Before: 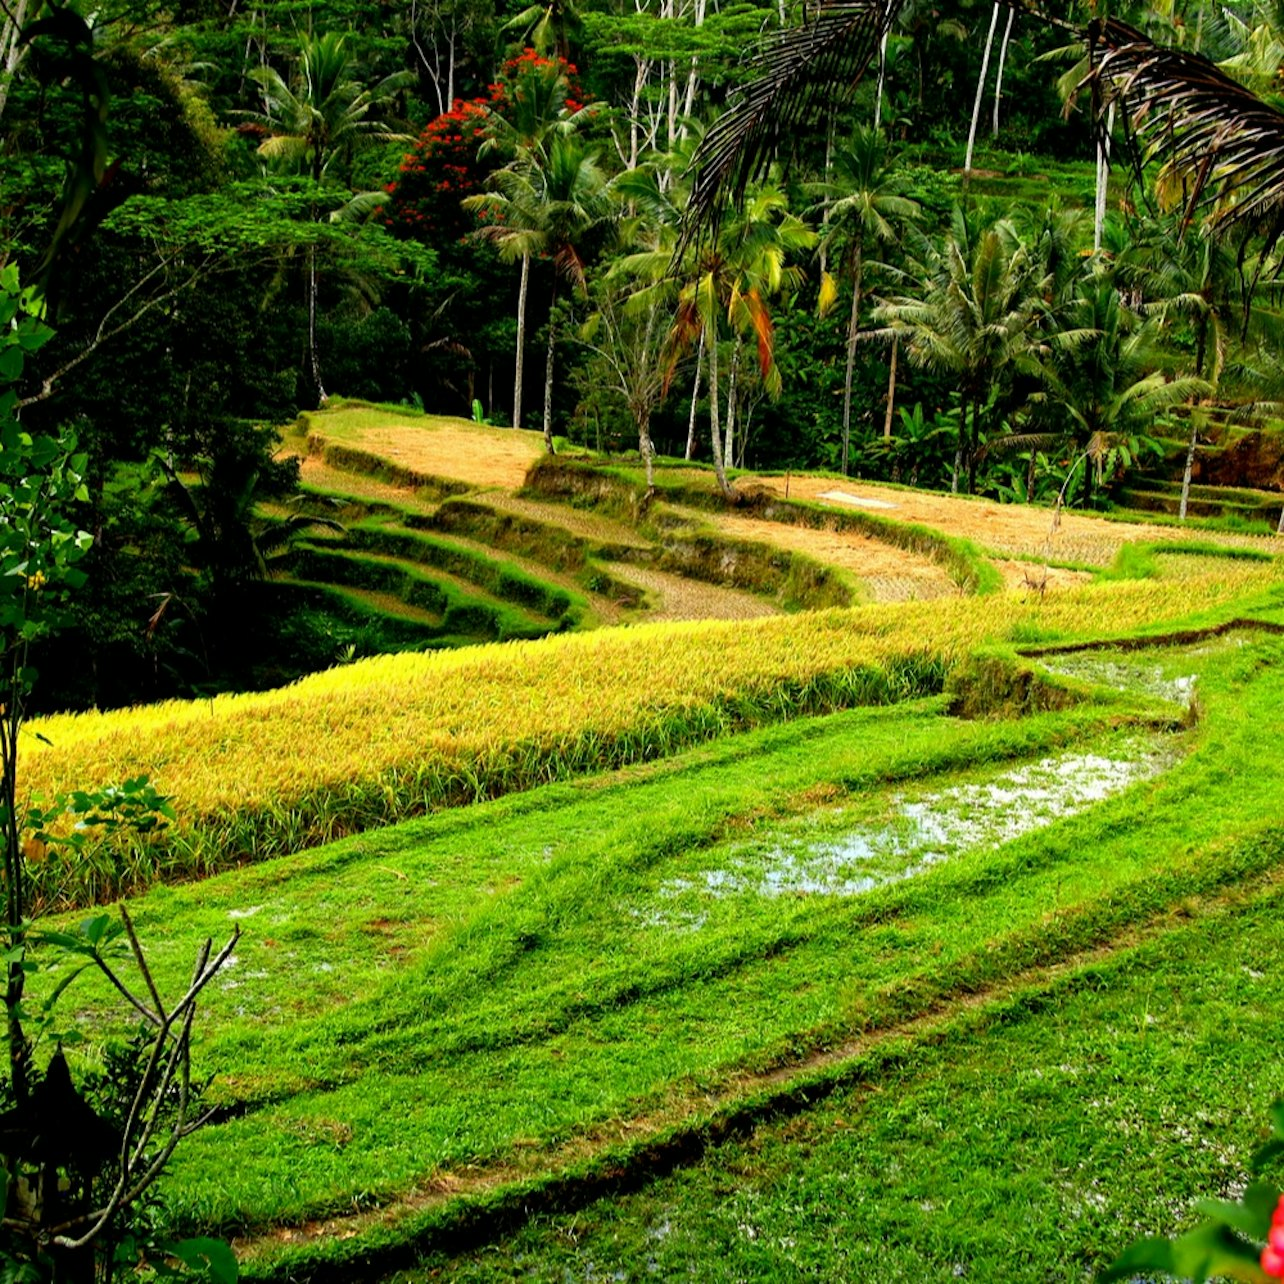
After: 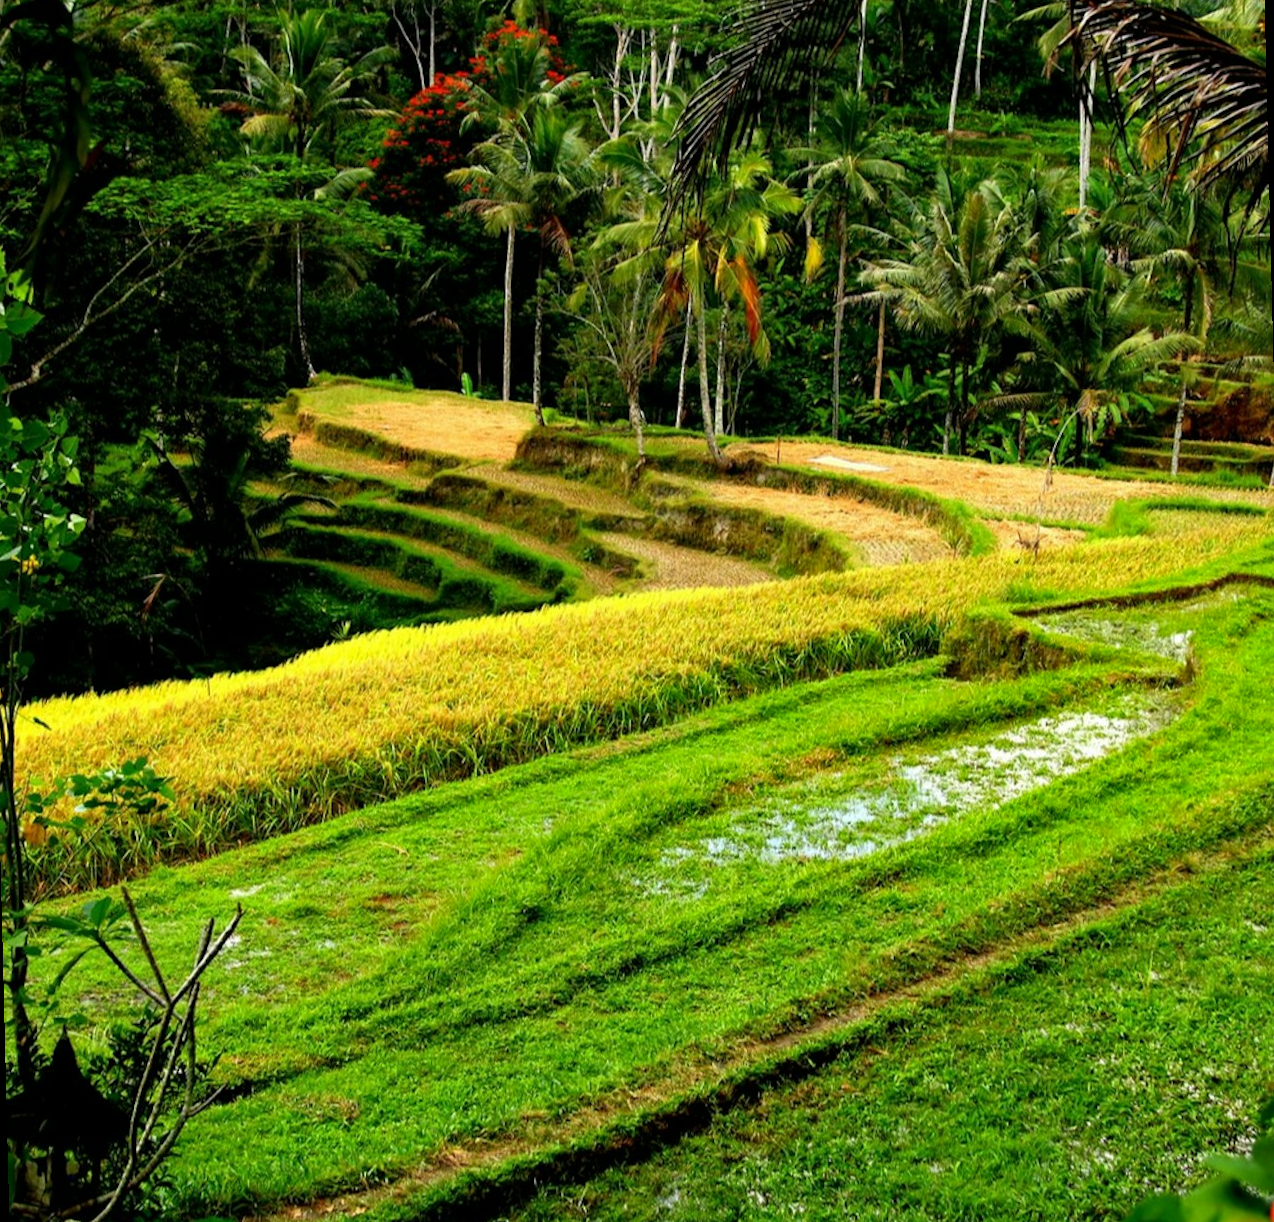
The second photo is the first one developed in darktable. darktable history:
shadows and highlights: shadows 5, soften with gaussian
rotate and perspective: rotation -1.42°, crop left 0.016, crop right 0.984, crop top 0.035, crop bottom 0.965
